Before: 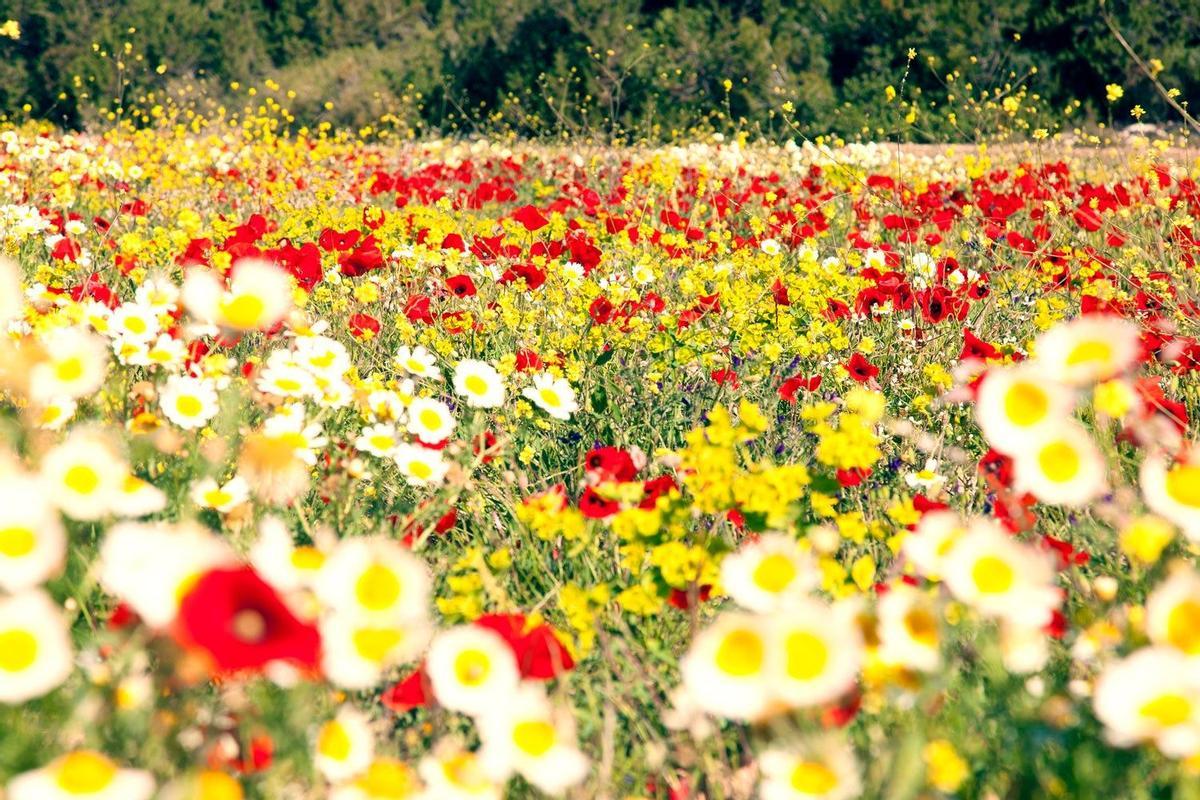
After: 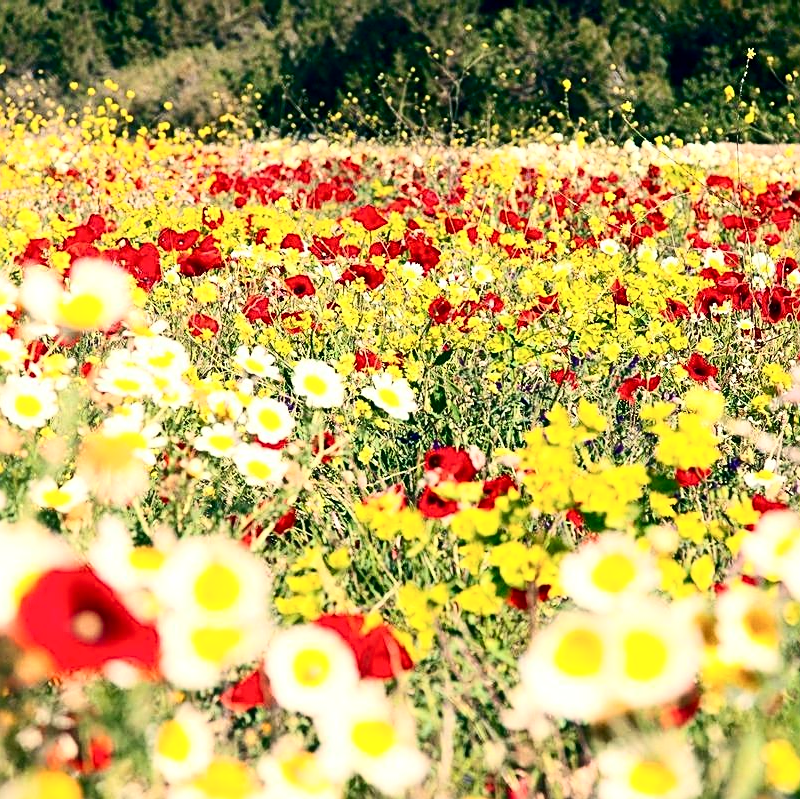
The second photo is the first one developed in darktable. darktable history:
crop and rotate: left 13.454%, right 19.877%
contrast brightness saturation: contrast 0.296
sharpen: on, module defaults
